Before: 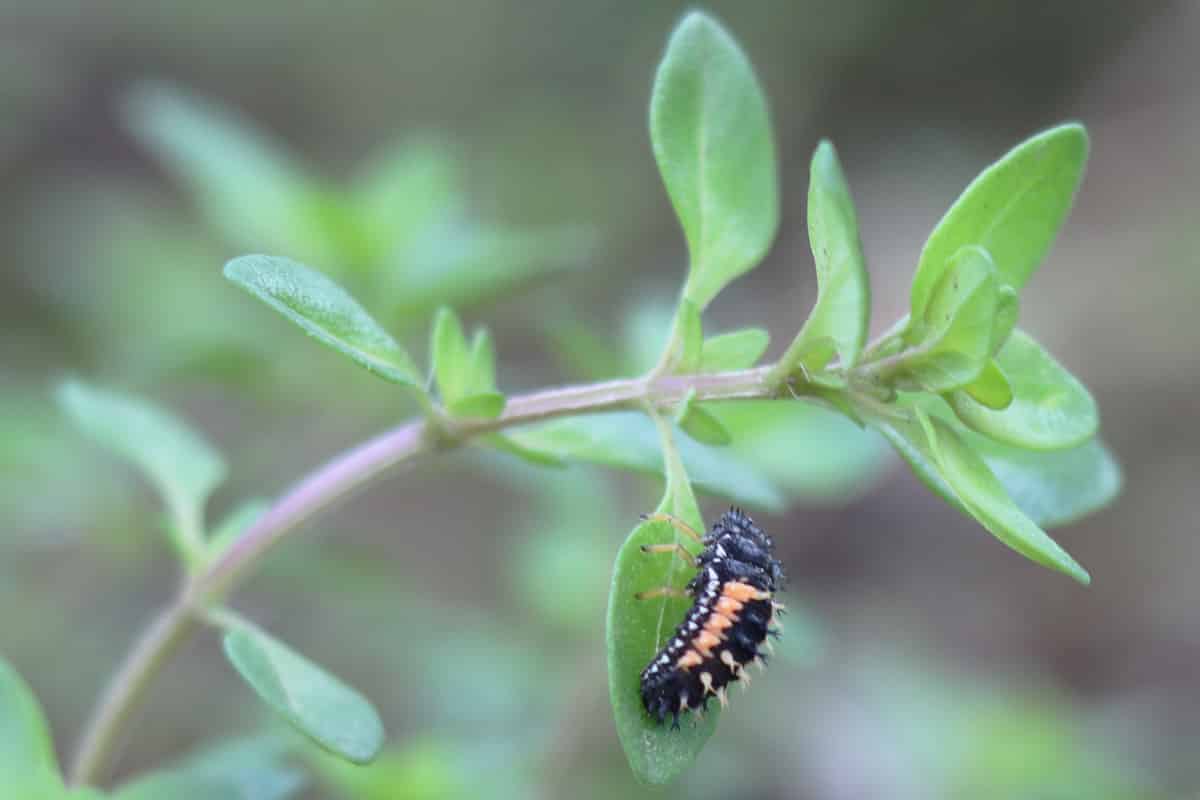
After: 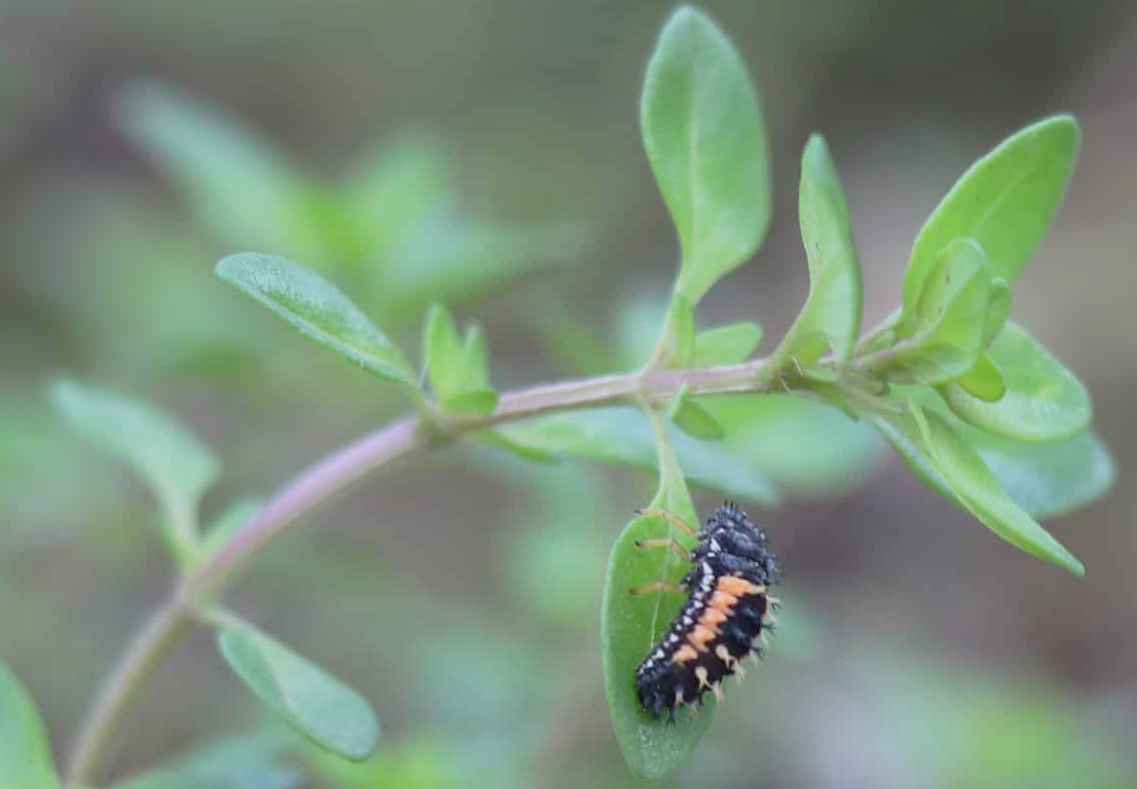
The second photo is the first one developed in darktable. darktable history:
color balance rgb: perceptual saturation grading › global saturation -0.31%, global vibrance -8%, contrast -13%, saturation formula JzAzBz (2021)
crop: right 4.126%, bottom 0.031%
white balance: red 1.009, blue 0.985
rotate and perspective: rotation -0.45°, automatic cropping original format, crop left 0.008, crop right 0.992, crop top 0.012, crop bottom 0.988
